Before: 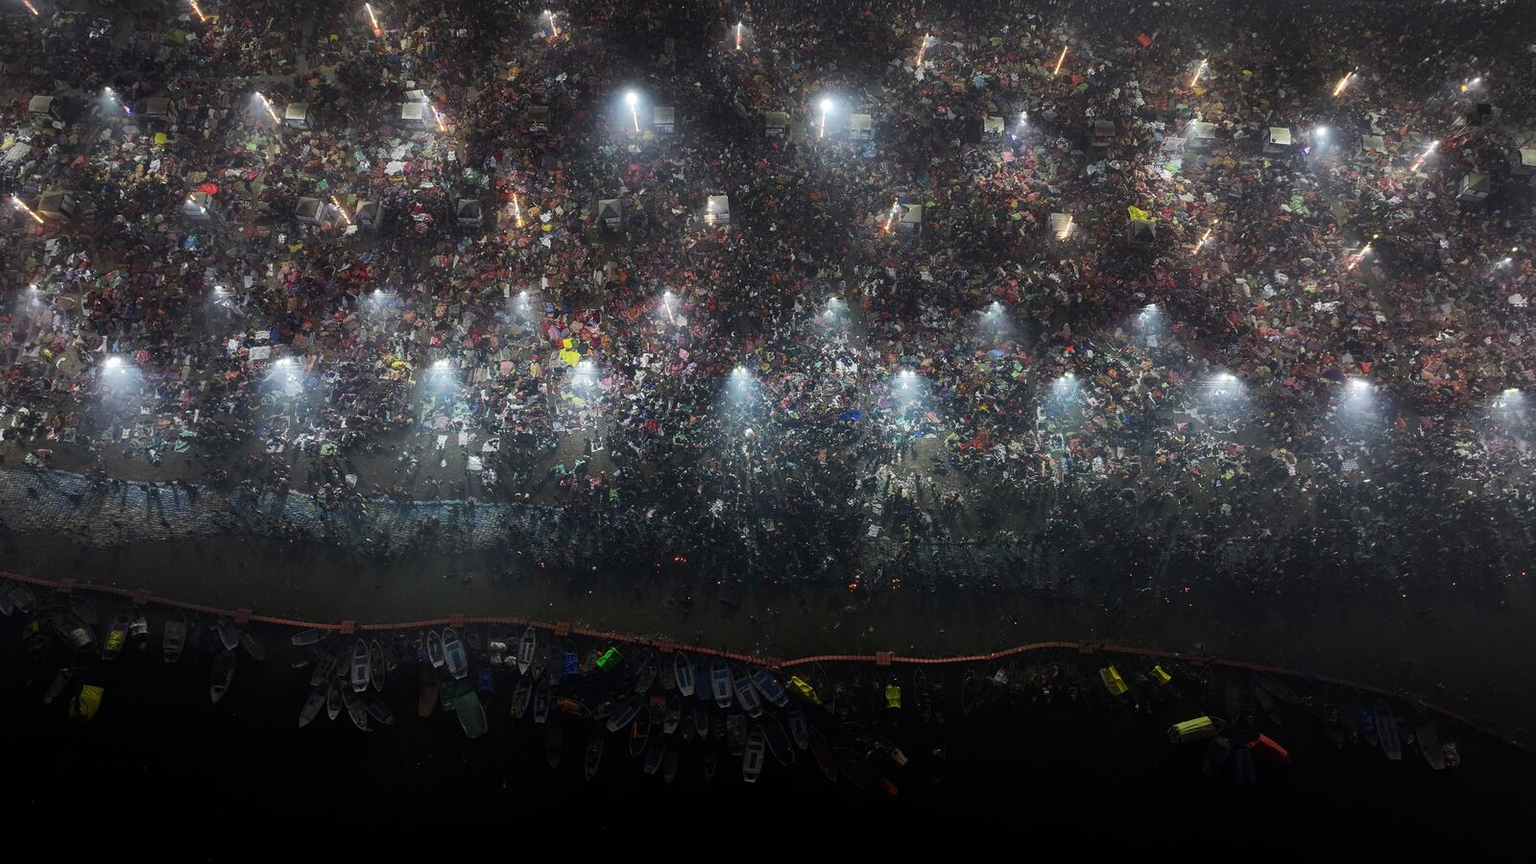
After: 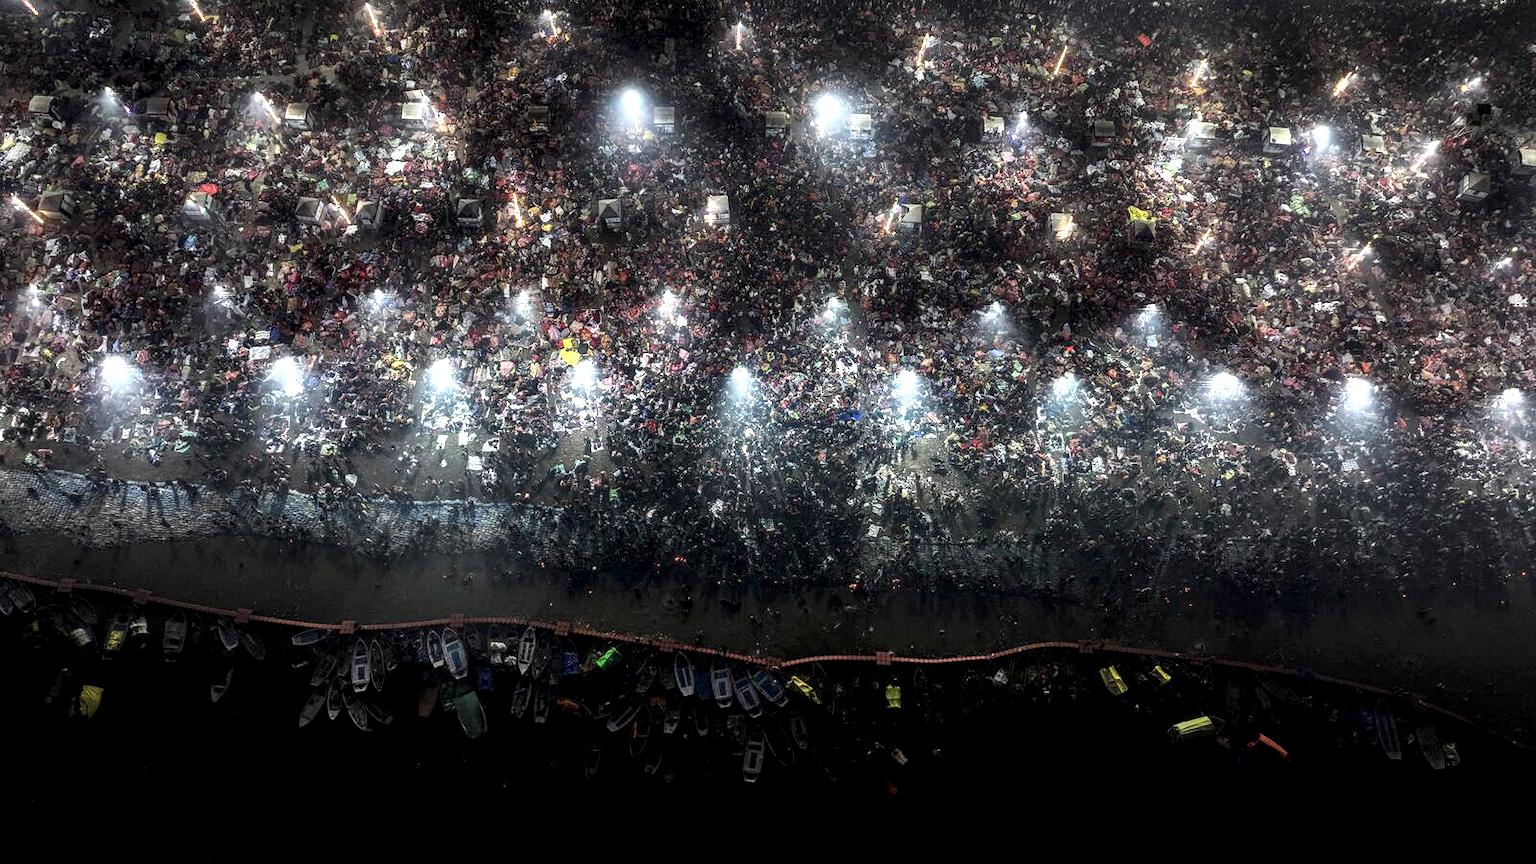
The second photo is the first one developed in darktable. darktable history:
levels: white 99.98%, levels [0, 0.474, 0.947]
local contrast: highlights 22%, detail 196%
